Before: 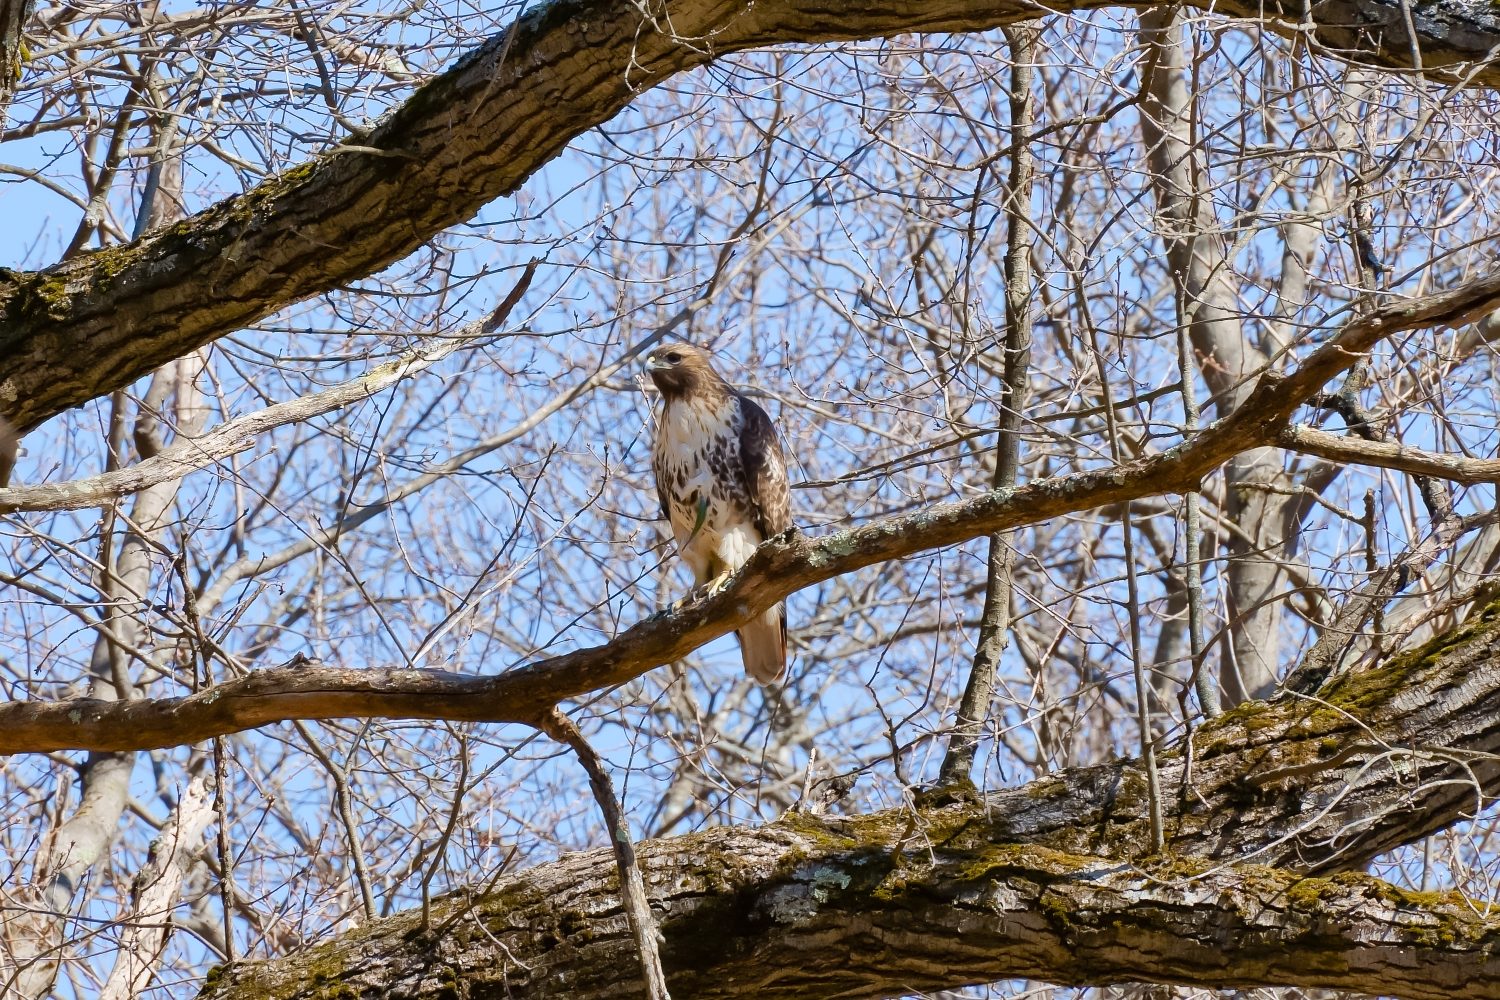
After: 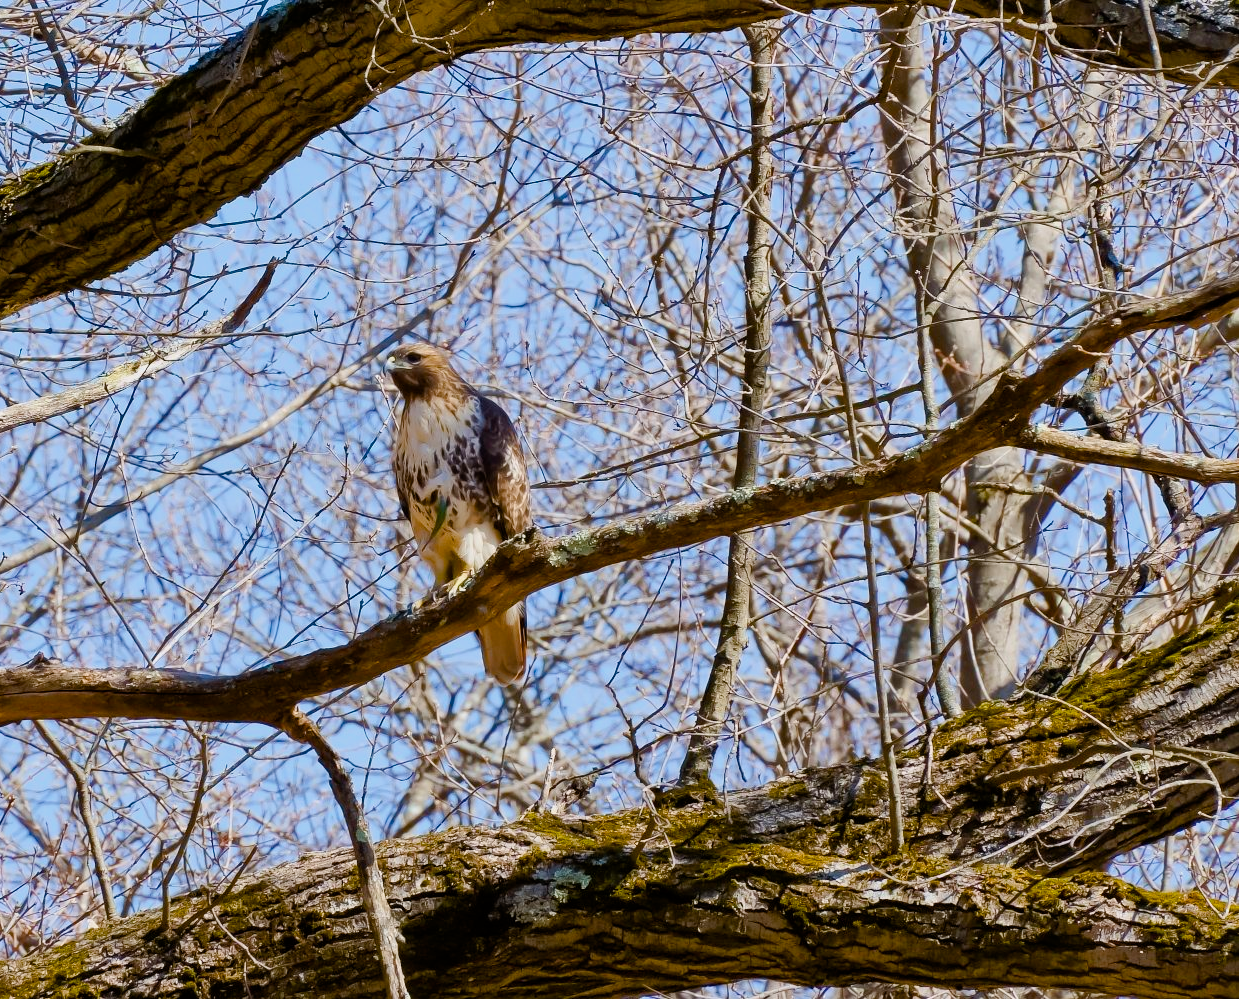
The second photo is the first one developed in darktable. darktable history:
crop: left 17.383%, bottom 0.027%
color balance rgb: linear chroma grading › shadows 9.926%, linear chroma grading › highlights 9.459%, linear chroma grading › global chroma 14.822%, linear chroma grading › mid-tones 14.926%, perceptual saturation grading › global saturation 20%, perceptual saturation grading › highlights -25.736%, perceptual saturation grading › shadows 25.318%, perceptual brilliance grading › global brilliance 15.28%, perceptual brilliance grading › shadows -34.765%
filmic rgb: middle gray luminance 18.43%, black relative exposure -10.42 EV, white relative exposure 3.41 EV, target black luminance 0%, hardness 6.01, latitude 98.67%, contrast 0.844, shadows ↔ highlights balance 0.556%
